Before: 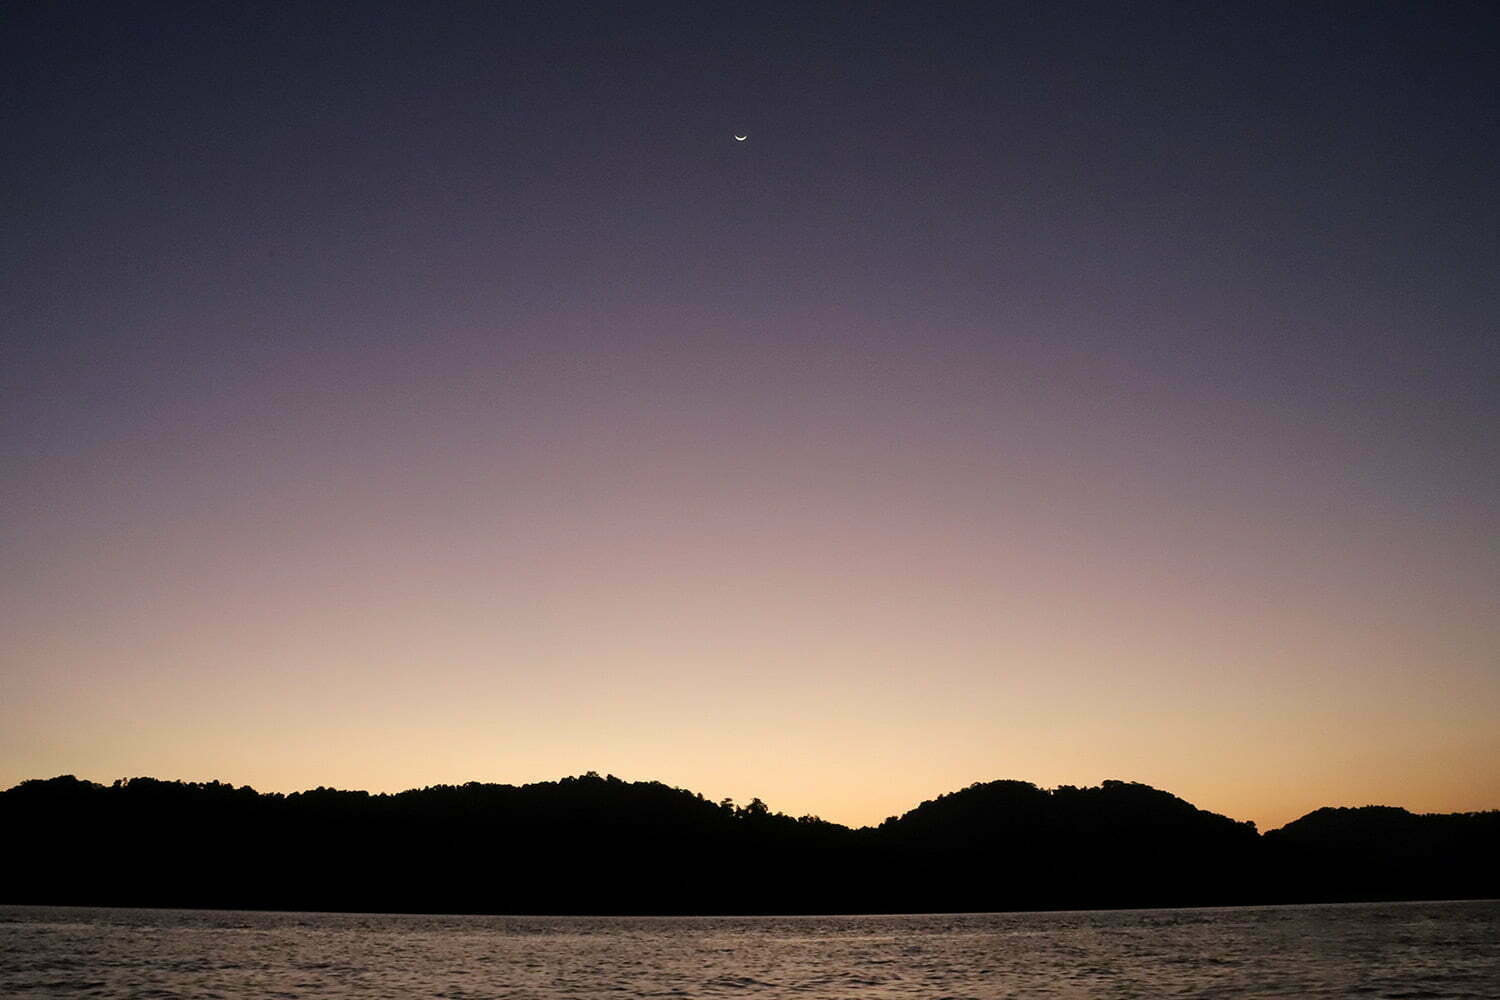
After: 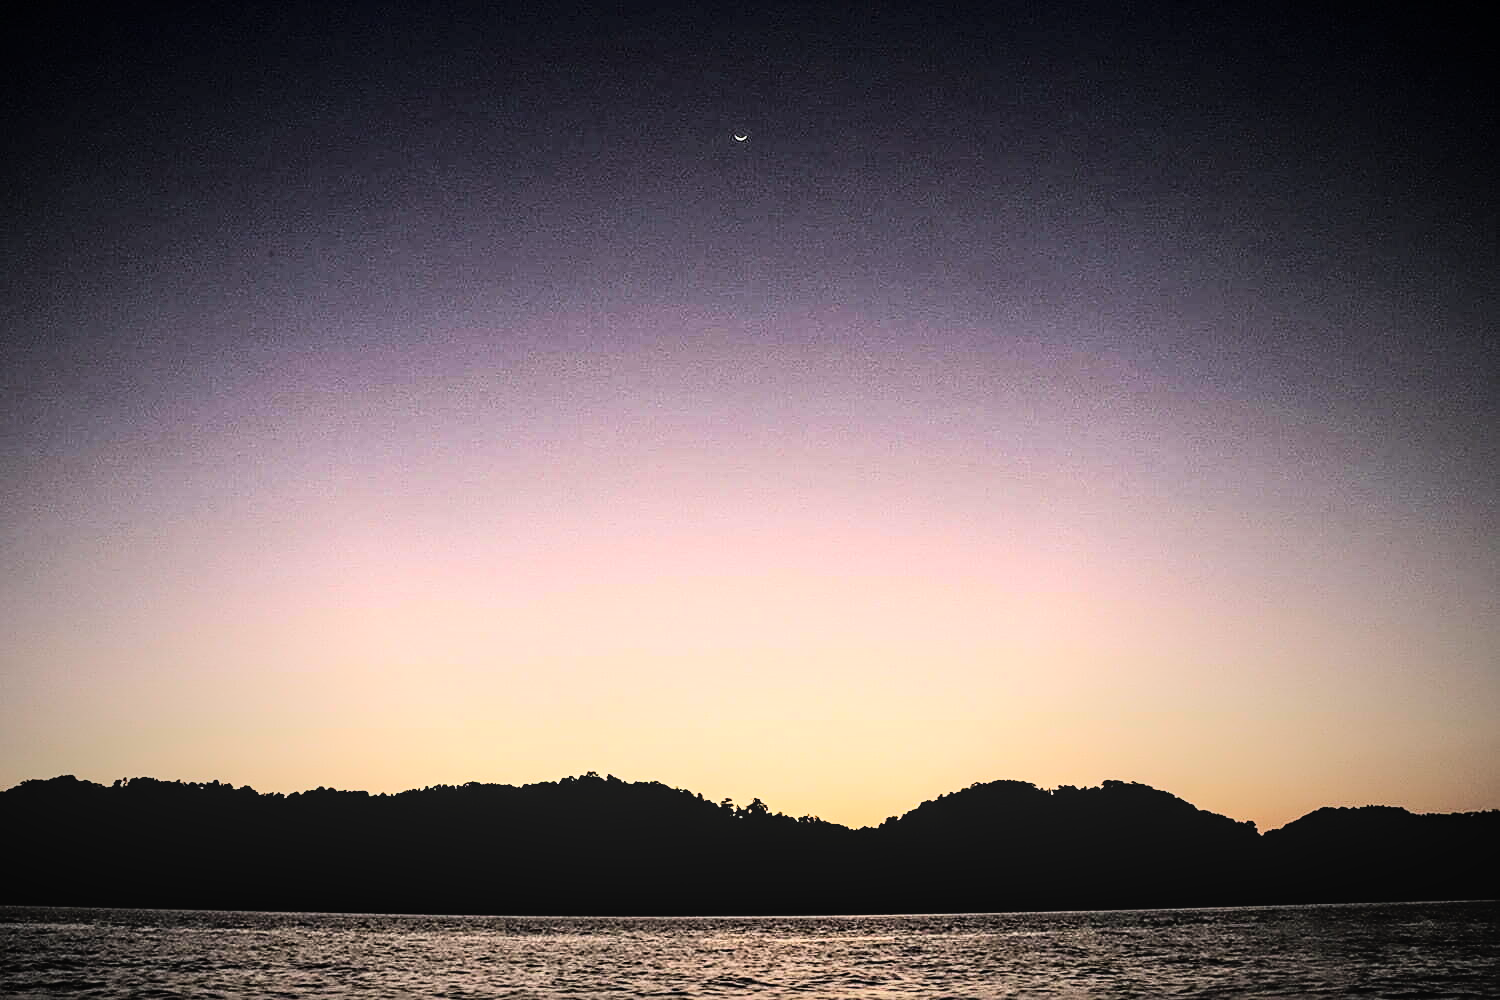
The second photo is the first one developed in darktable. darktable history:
rgb curve: curves: ch0 [(0, 0) (0.21, 0.15) (0.24, 0.21) (0.5, 0.75) (0.75, 0.96) (0.89, 0.99) (1, 1)]; ch1 [(0, 0.02) (0.21, 0.13) (0.25, 0.2) (0.5, 0.67) (0.75, 0.9) (0.89, 0.97) (1, 1)]; ch2 [(0, 0.02) (0.21, 0.13) (0.25, 0.2) (0.5, 0.67) (0.75, 0.9) (0.89, 0.97) (1, 1)], compensate middle gray true
sharpen: on, module defaults
vignetting: fall-off start 72.14%, fall-off radius 108.07%, brightness -0.713, saturation -0.488, center (-0.054, -0.359), width/height ratio 0.729
local contrast: detail 130%
